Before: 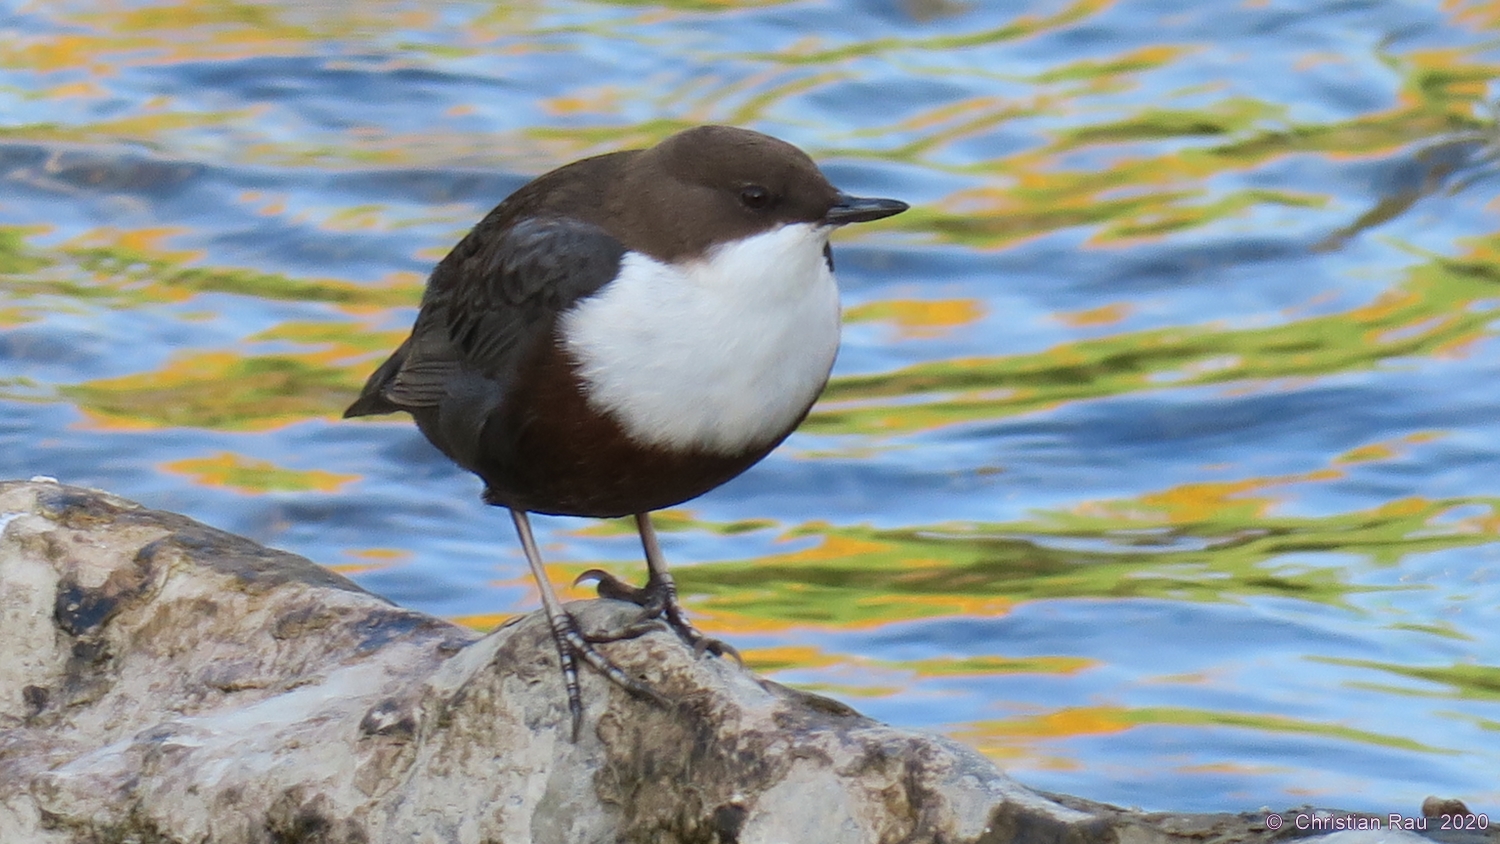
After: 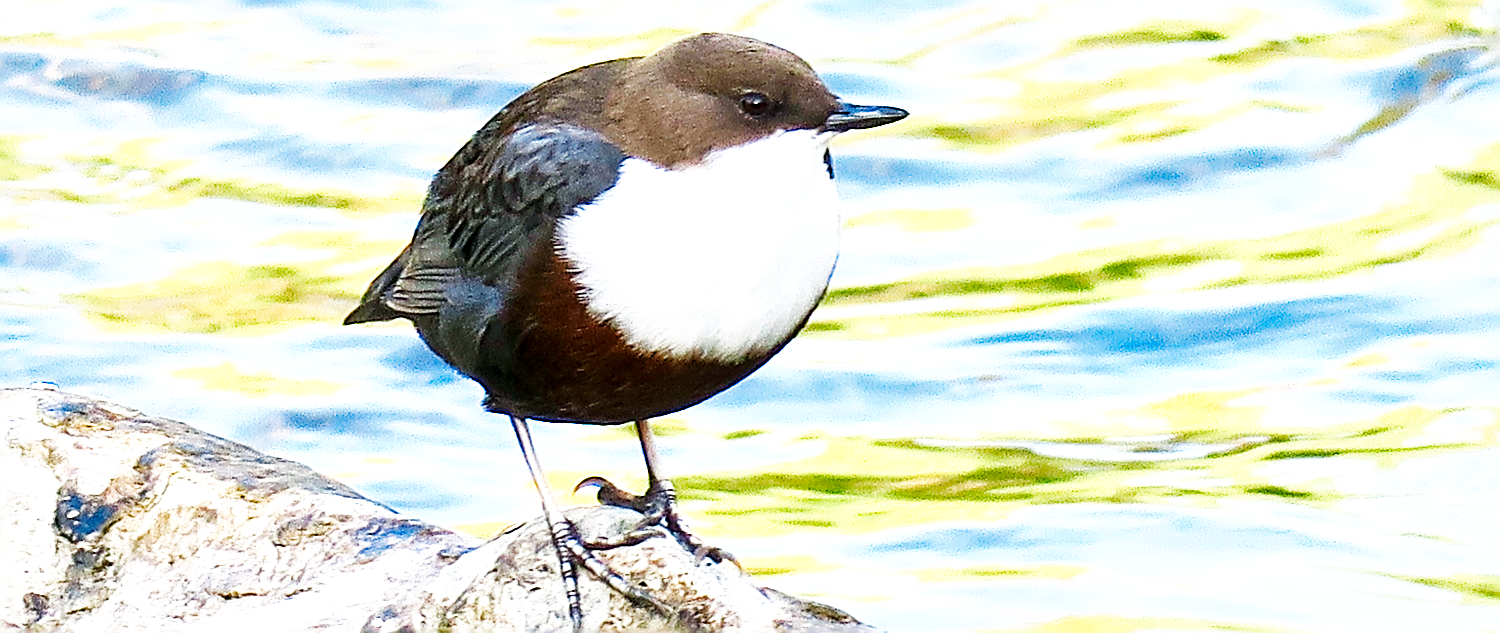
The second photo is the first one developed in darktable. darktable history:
exposure: black level correction 0.002, exposure 0.673 EV, compensate highlight preservation false
sharpen: amount 1.851
crop: top 11.019%, bottom 13.964%
color balance rgb: power › chroma 0.527%, power › hue 214.99°, linear chroma grading › global chroma 19.695%, perceptual saturation grading › global saturation 20%, perceptual saturation grading › highlights -50.14%, perceptual saturation grading › shadows 30.787%, contrast 4.923%
tone equalizer: on, module defaults
local contrast: mode bilateral grid, contrast 19, coarseness 50, detail 132%, midtone range 0.2
base curve: curves: ch0 [(0, 0) (0.007, 0.004) (0.027, 0.03) (0.046, 0.07) (0.207, 0.54) (0.442, 0.872) (0.673, 0.972) (1, 1)], preserve colors none
